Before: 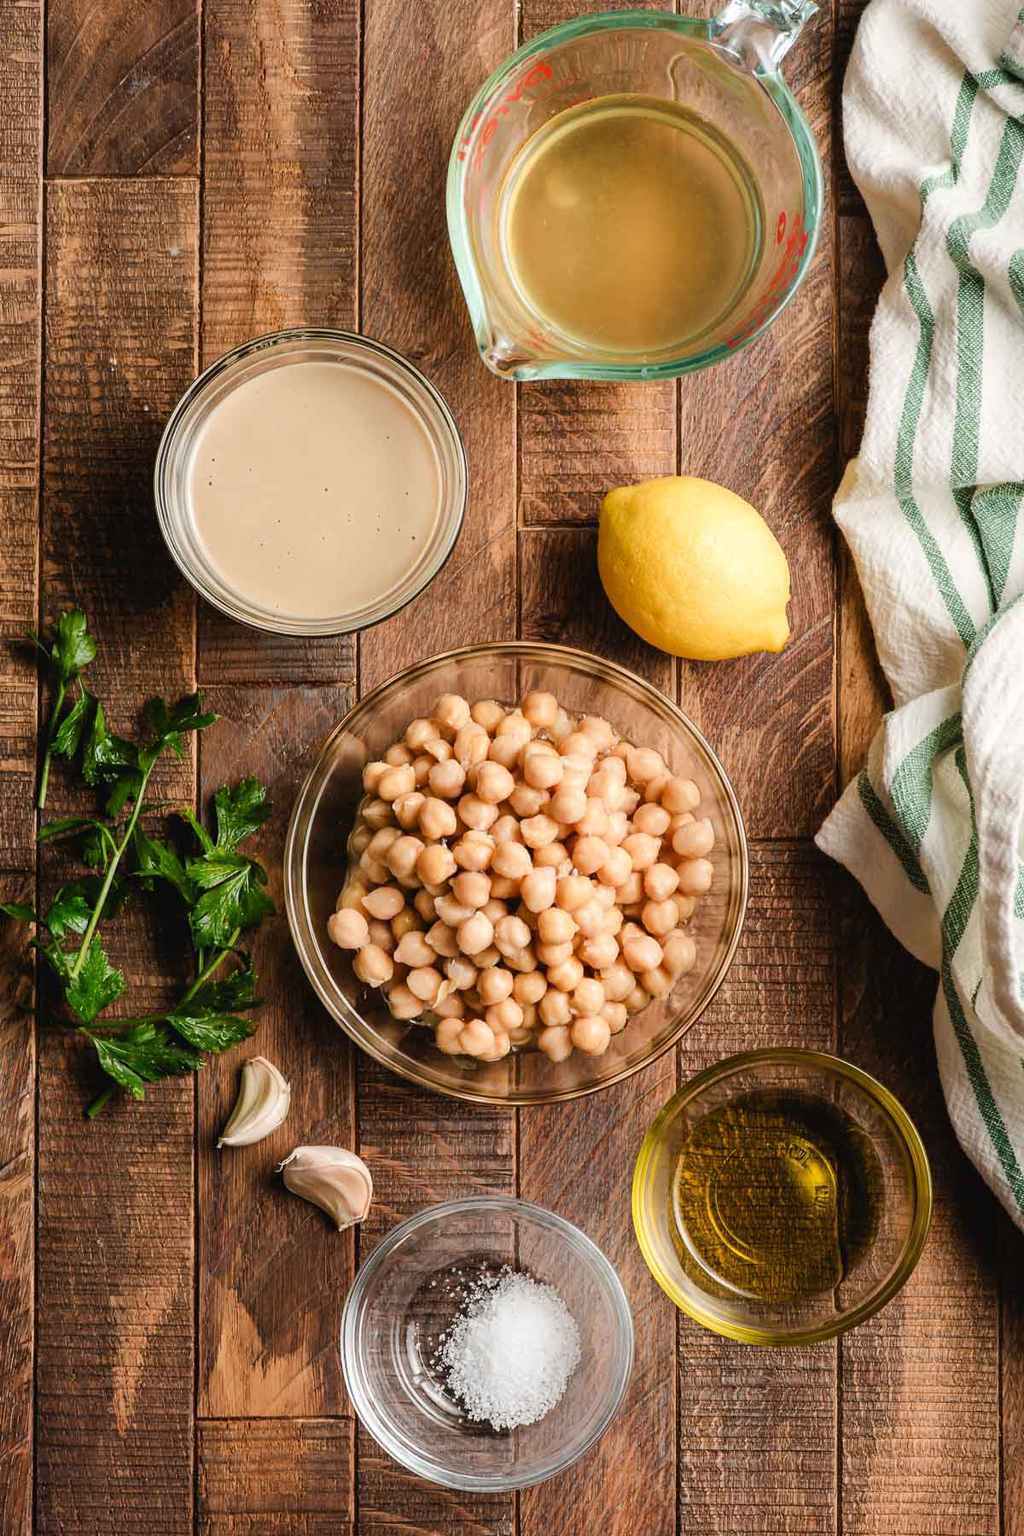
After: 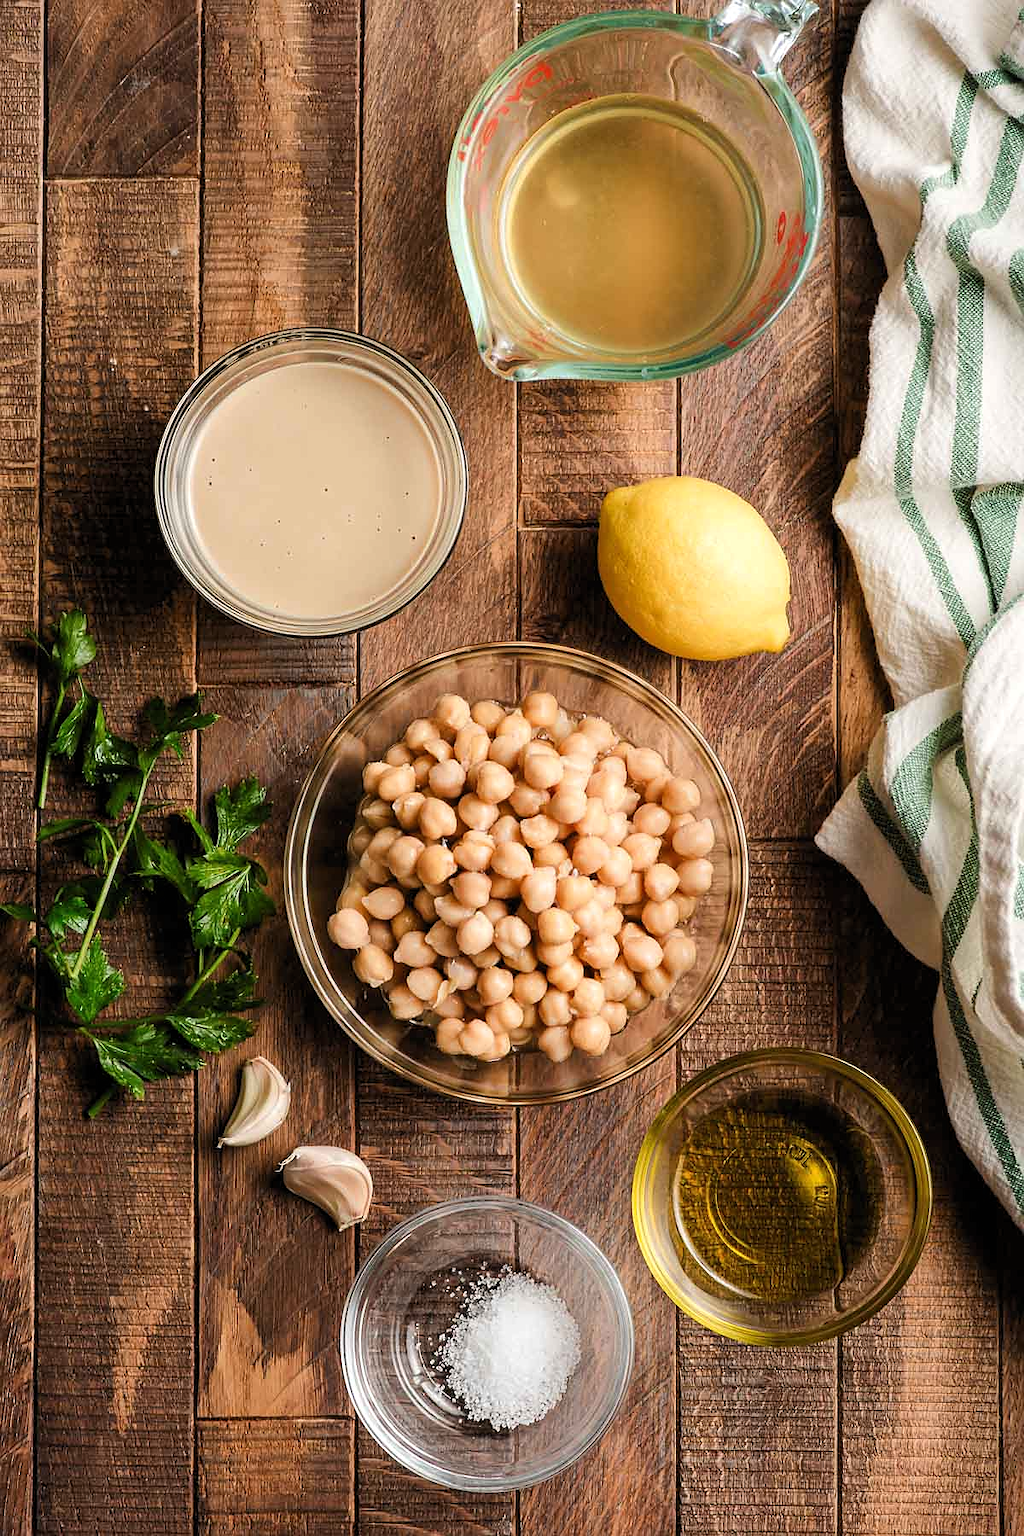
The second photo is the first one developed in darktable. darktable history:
levels: levels [0.026, 0.507, 0.987]
sharpen: radius 0.969, amount 0.604
